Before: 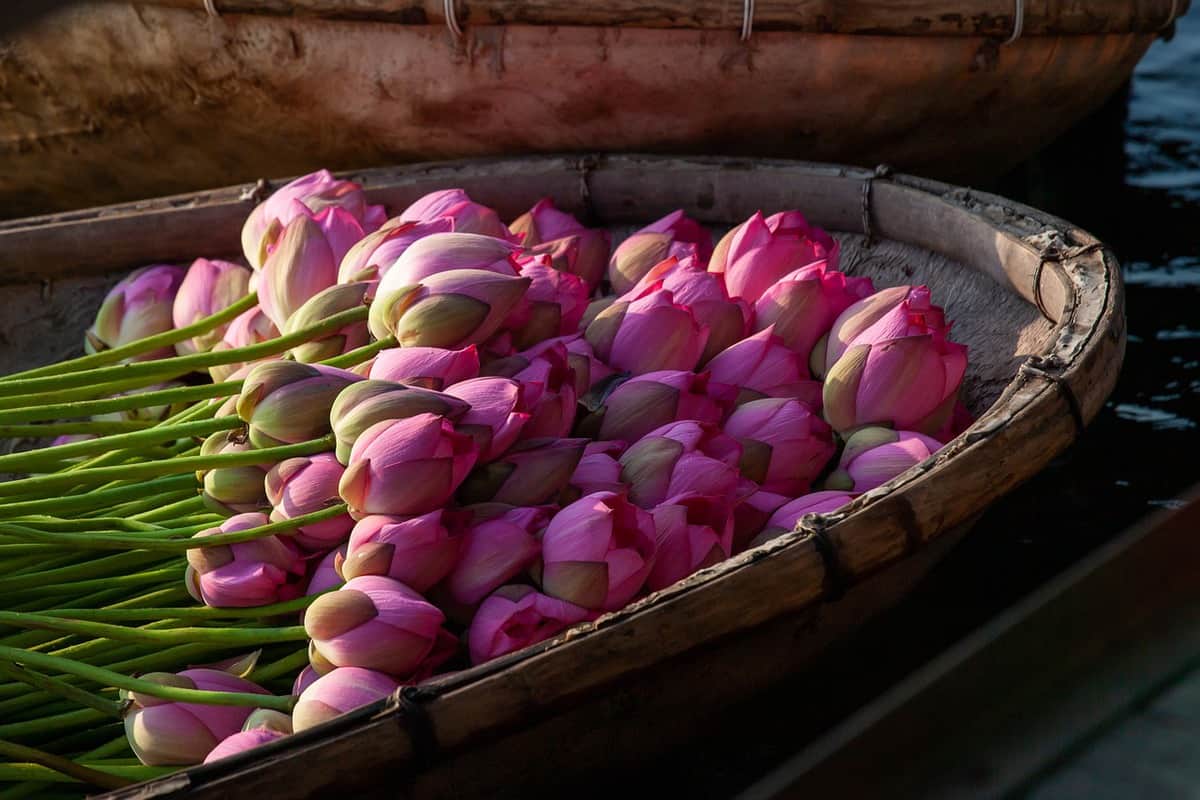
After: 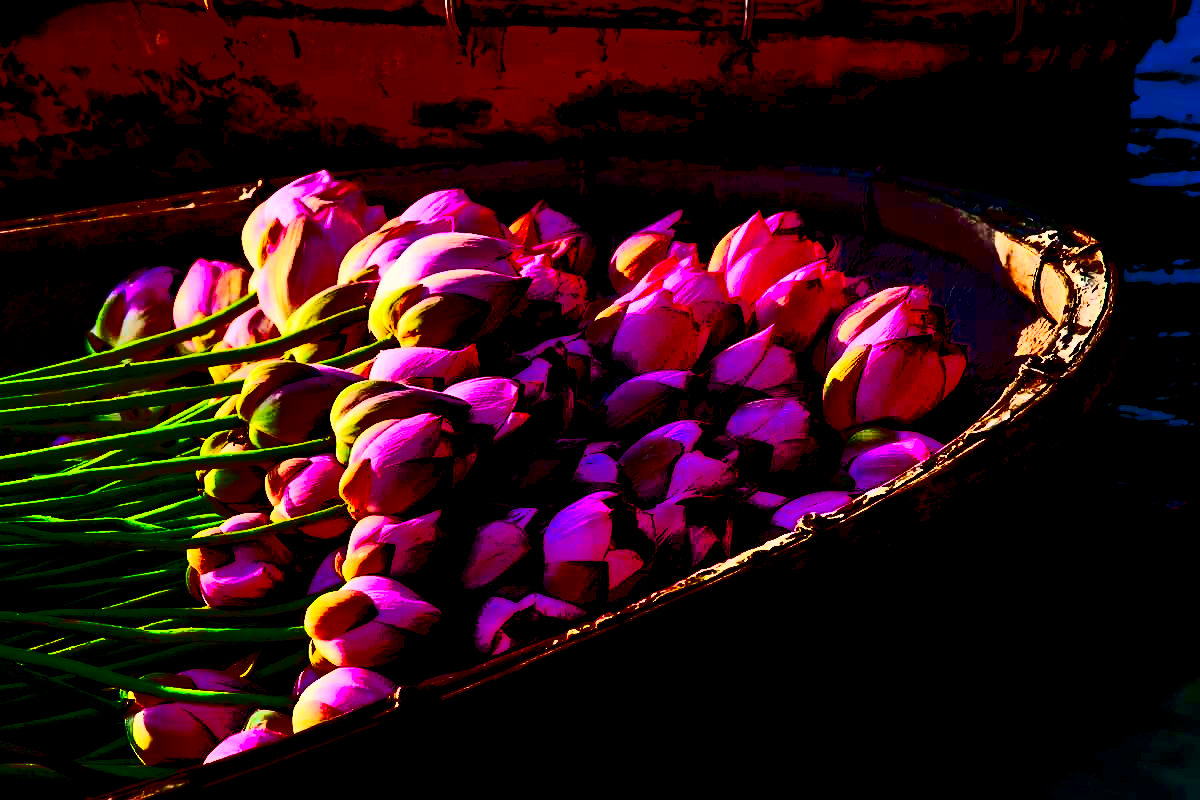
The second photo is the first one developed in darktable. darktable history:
shadows and highlights: soften with gaussian
contrast brightness saturation: contrast 0.77, brightness -1, saturation 1
color balance rgb: linear chroma grading › global chroma 15%, perceptual saturation grading › global saturation 30%
